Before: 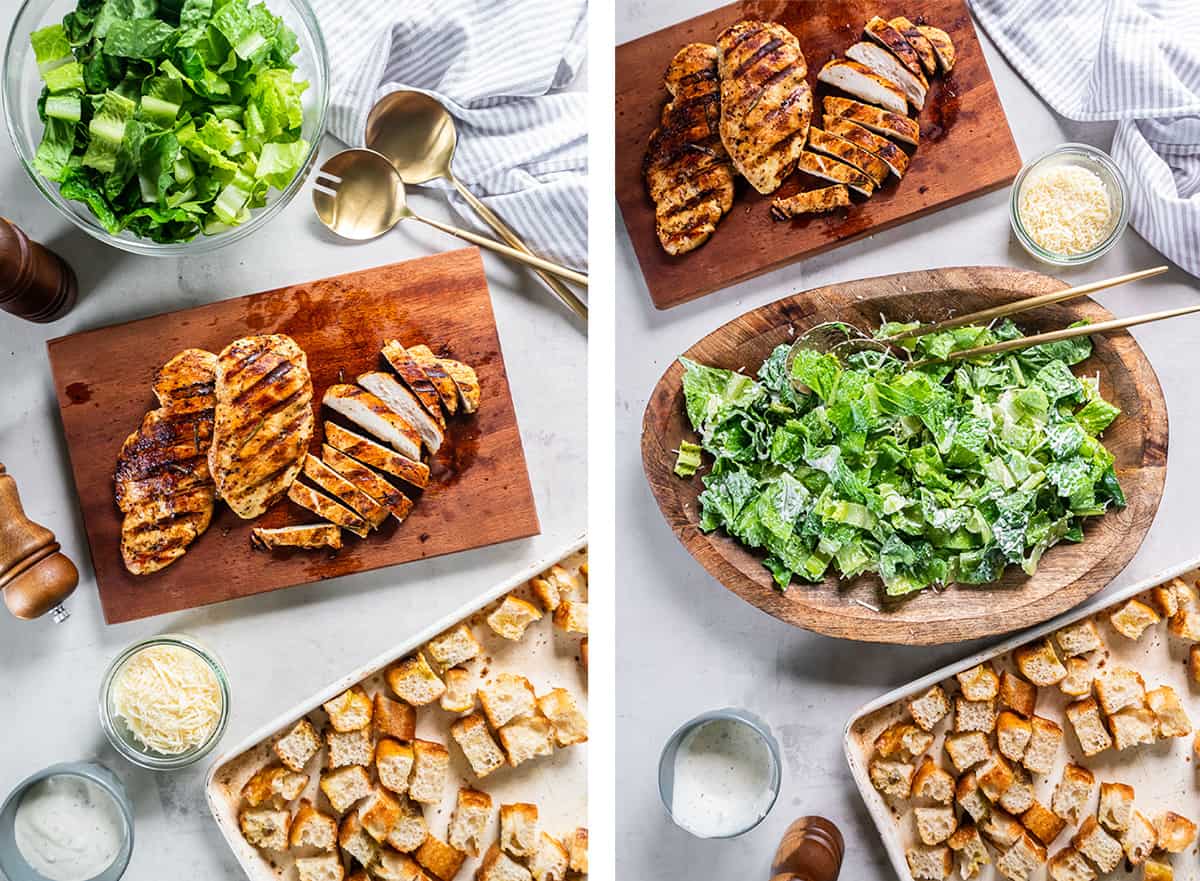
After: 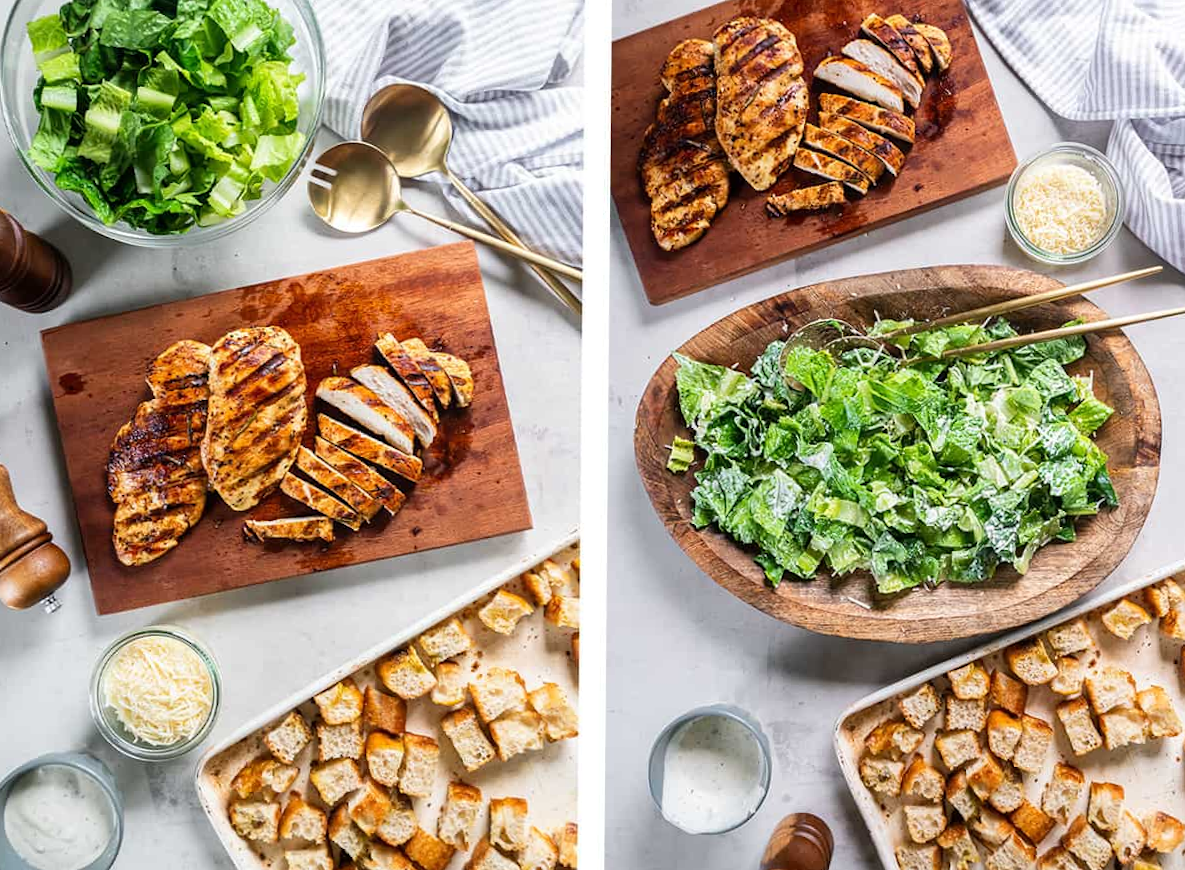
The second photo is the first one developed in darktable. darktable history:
crop and rotate: angle -0.507°
